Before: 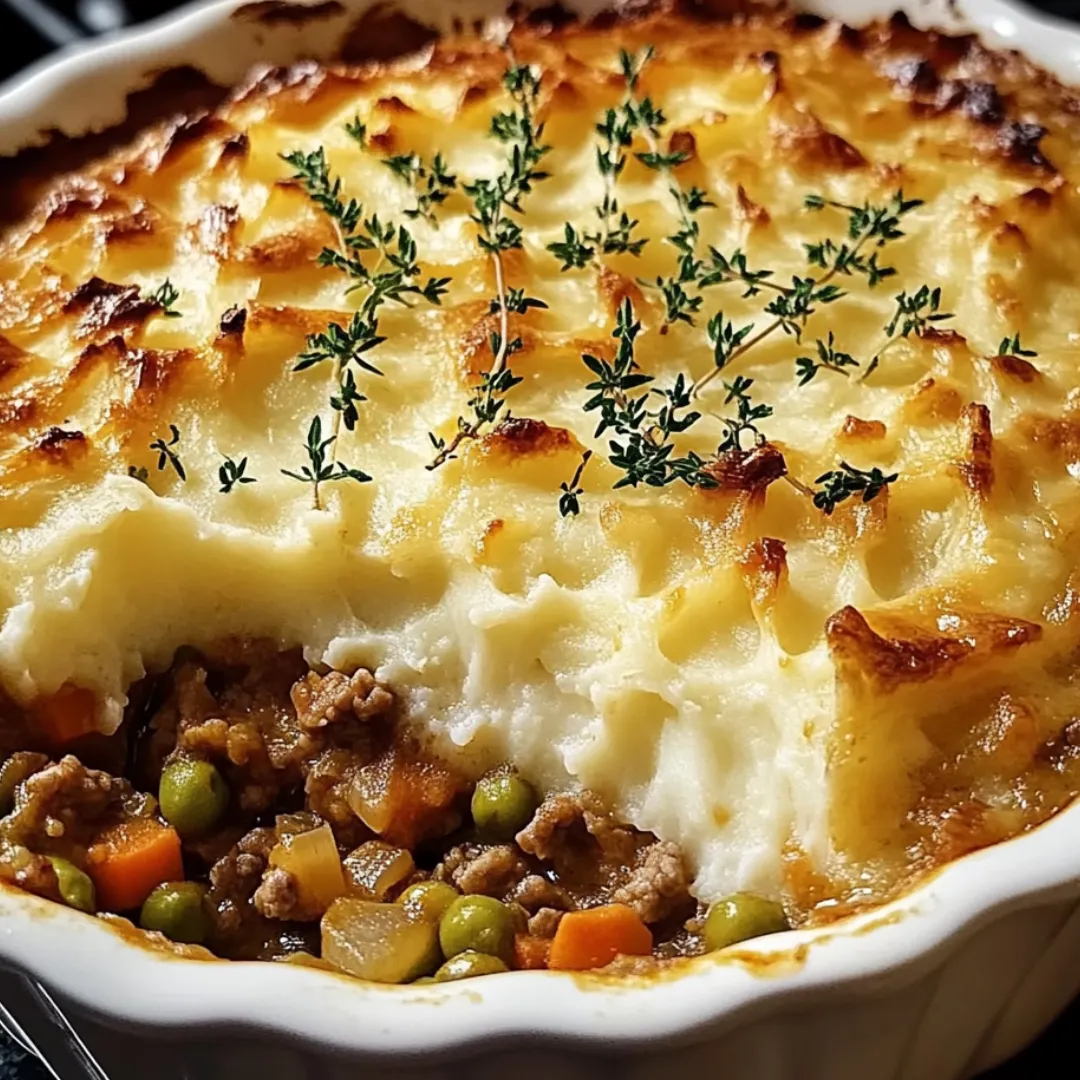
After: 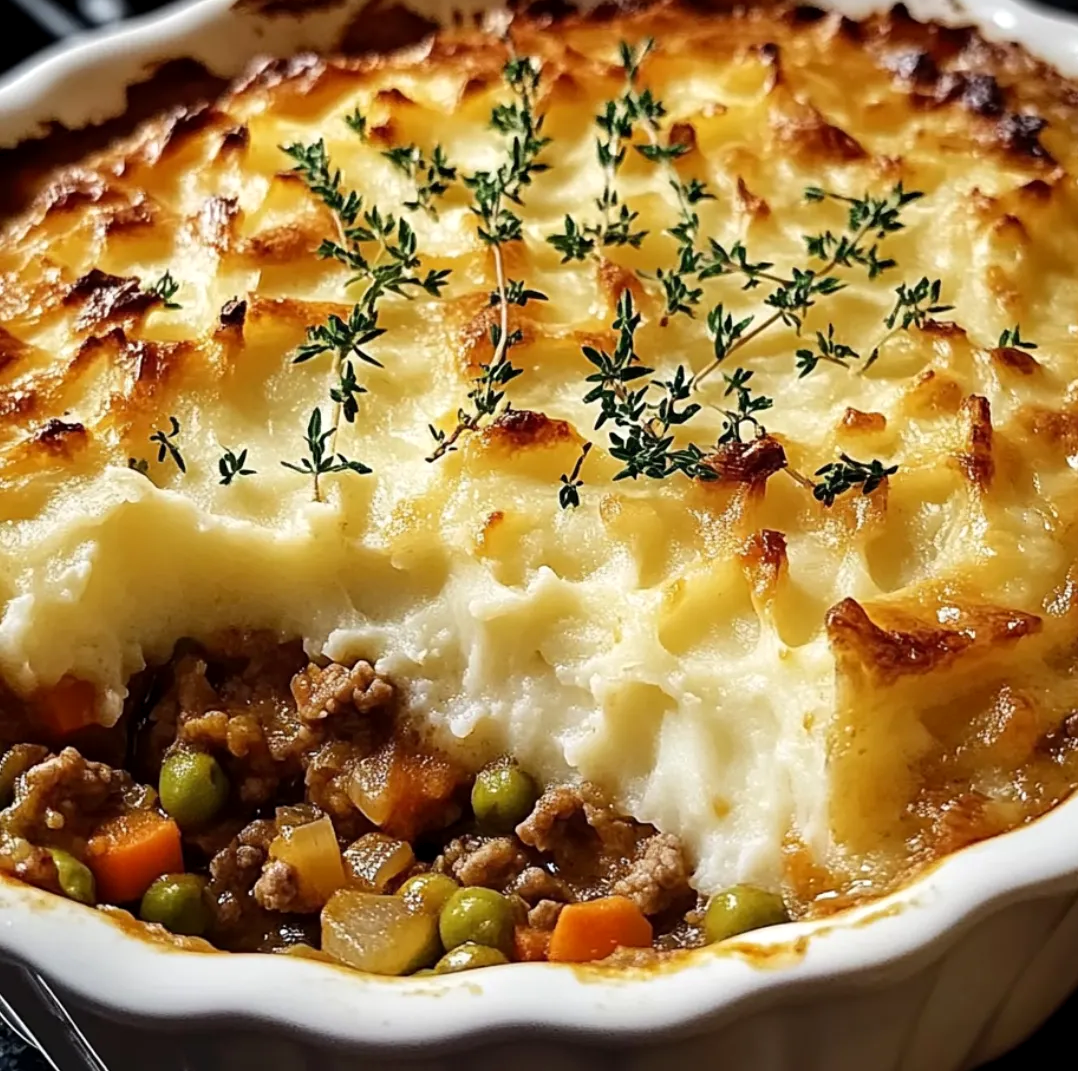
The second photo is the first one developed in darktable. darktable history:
crop: top 0.804%, right 0.122%
levels: levels [0, 0.476, 0.951]
exposure: black level correction 0.001, exposure -0.123 EV, compensate exposure bias true, compensate highlight preservation false
